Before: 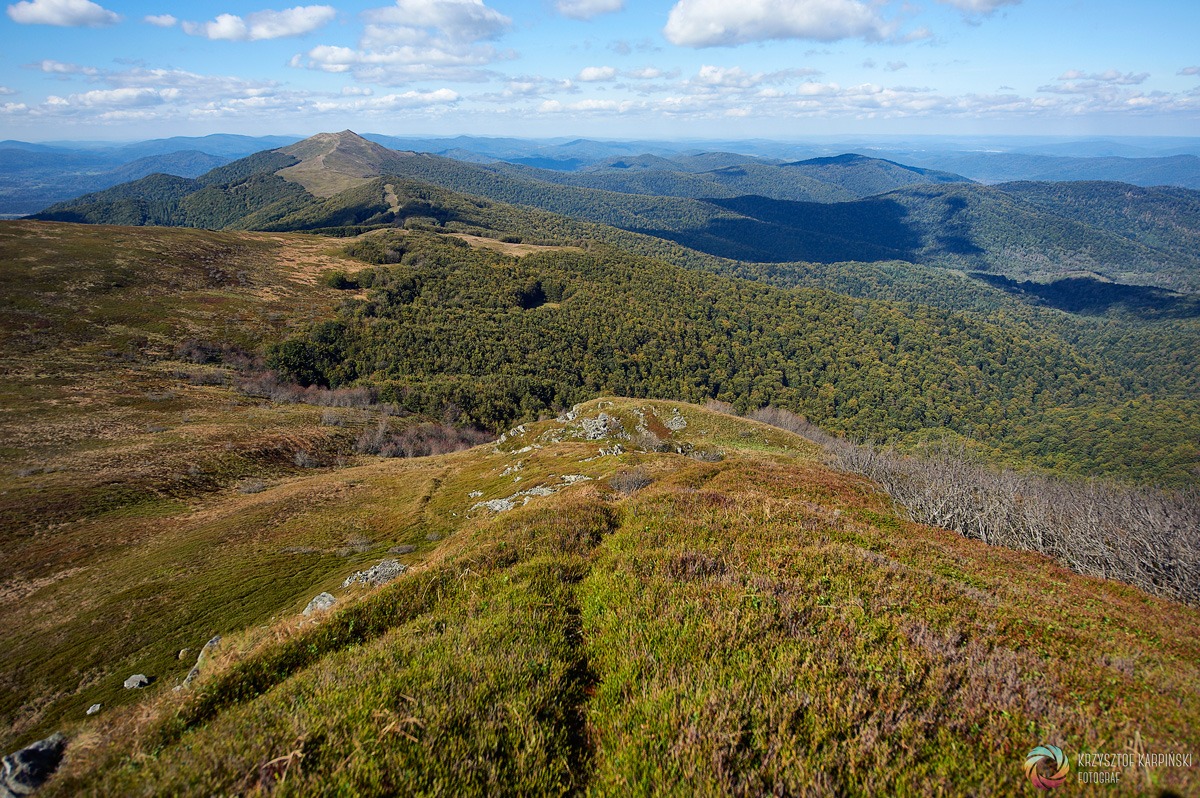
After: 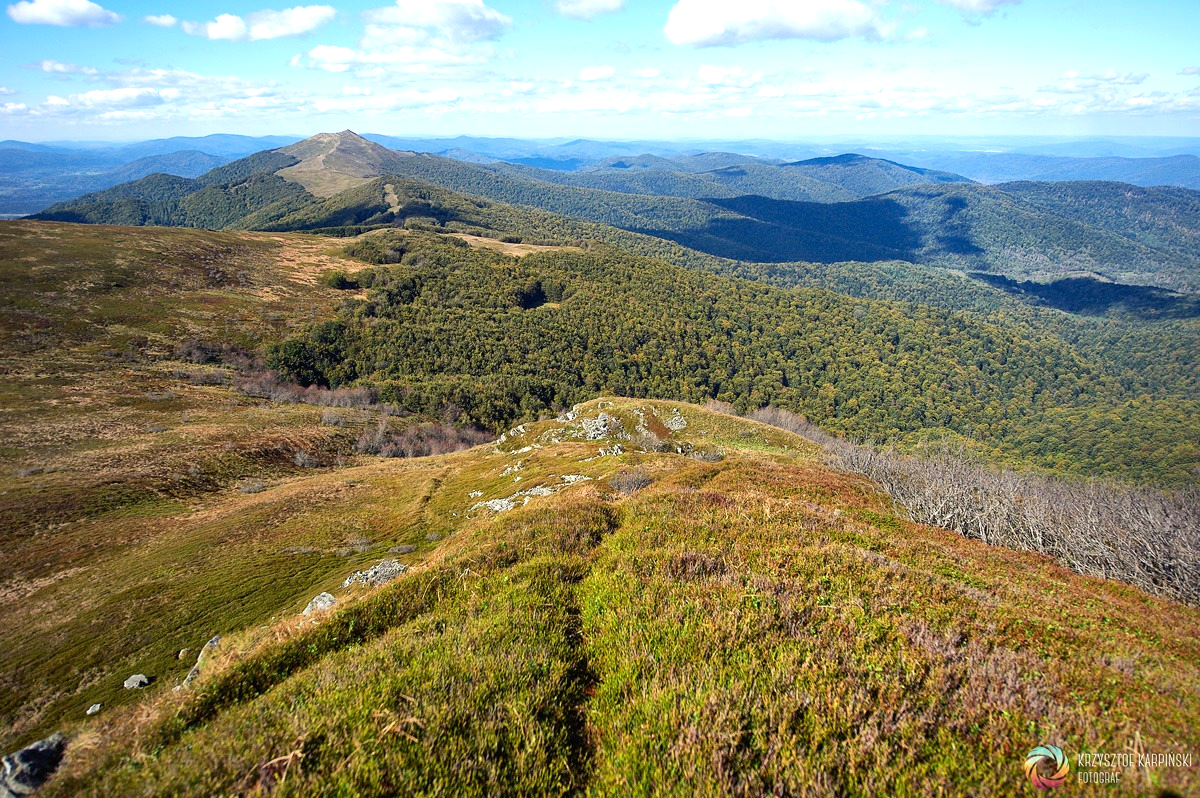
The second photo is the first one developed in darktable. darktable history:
exposure: exposure 0.655 EV, compensate highlight preservation false
